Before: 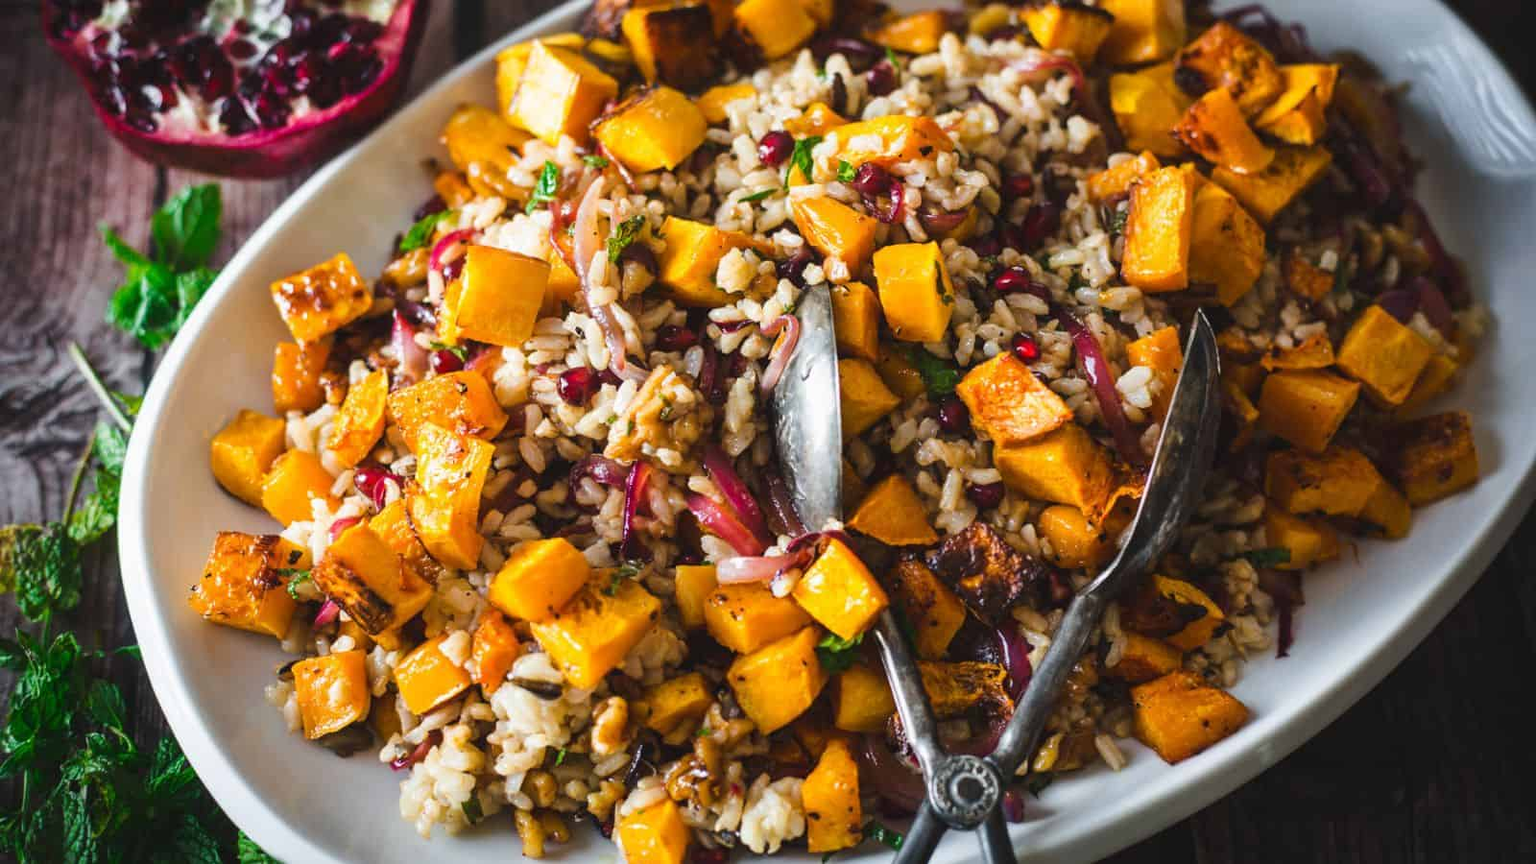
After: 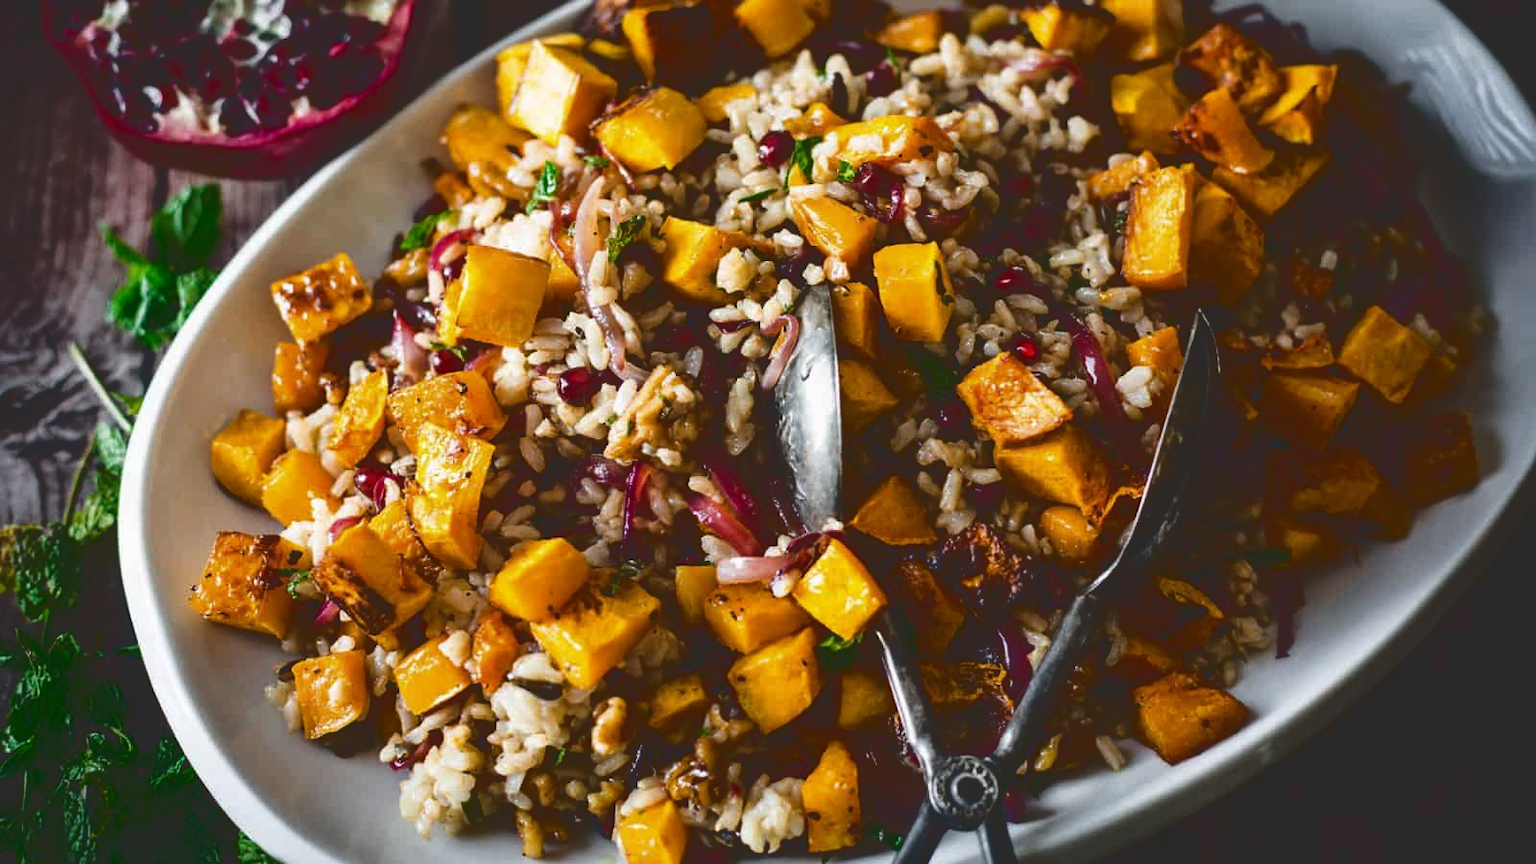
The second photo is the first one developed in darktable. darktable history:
base curve: curves: ch0 [(0, 0.02) (0.083, 0.036) (1, 1)]
